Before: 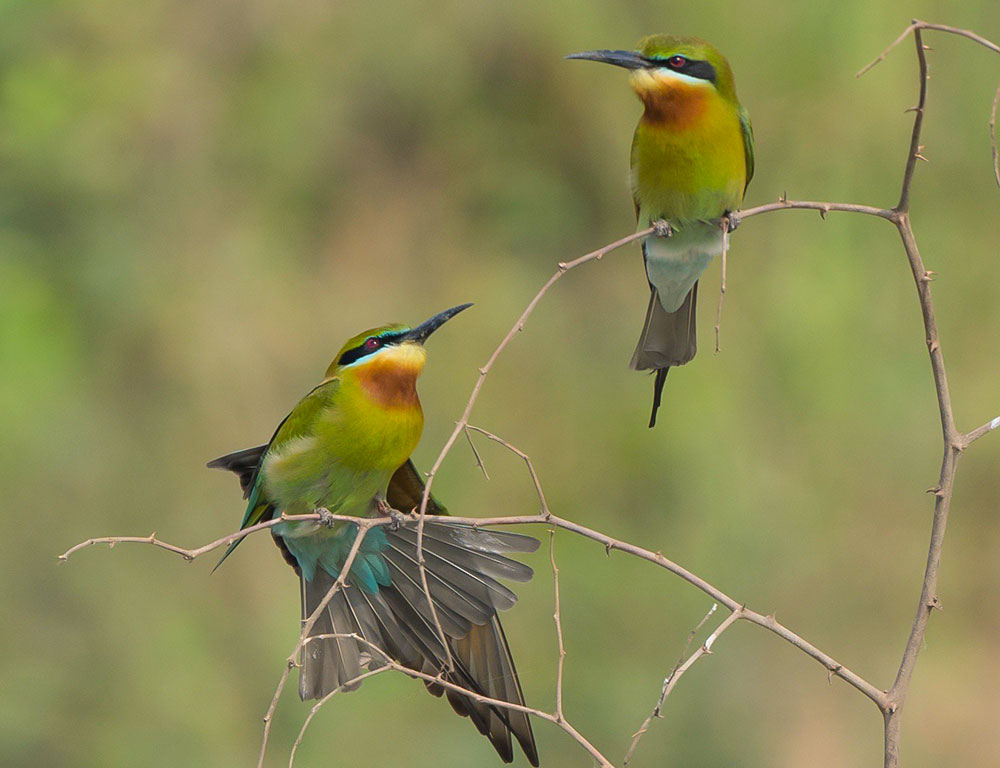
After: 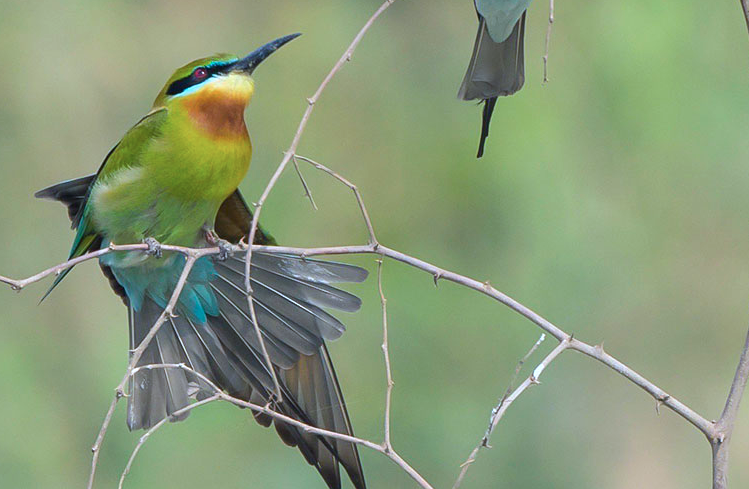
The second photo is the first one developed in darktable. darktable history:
color calibration: illuminant custom, x 0.388, y 0.387, temperature 3832.96 K
exposure: exposure 0.293 EV, compensate highlight preservation false
crop and rotate: left 17.29%, top 35.281%, right 7.769%, bottom 1.02%
